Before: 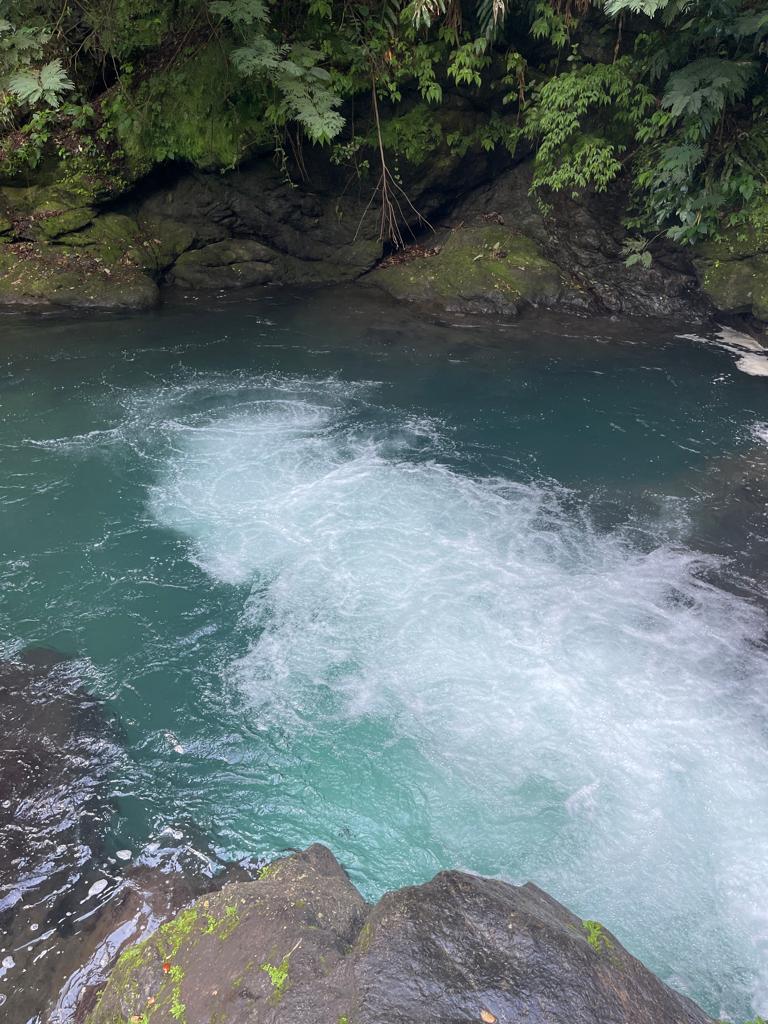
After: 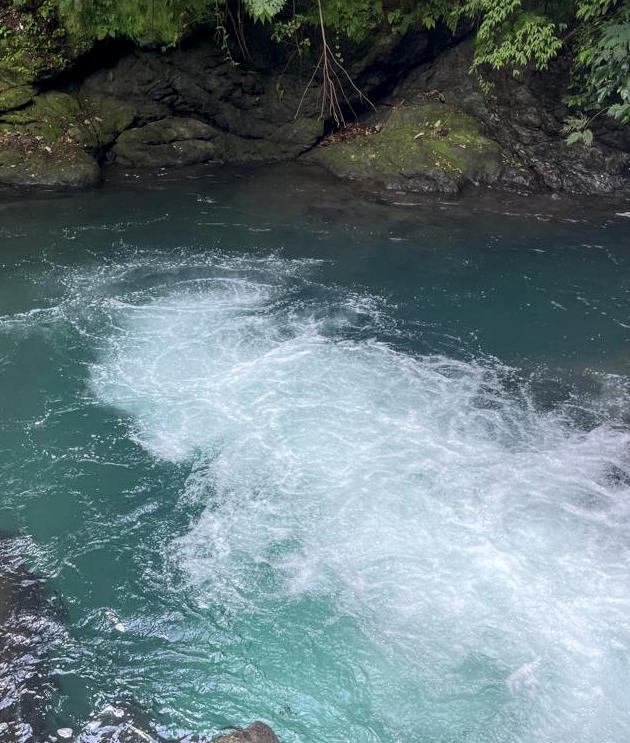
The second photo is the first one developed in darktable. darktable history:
crop: left 7.776%, top 11.987%, right 10.139%, bottom 15.438%
local contrast: on, module defaults
contrast brightness saturation: contrast 0.076, saturation 0.025
